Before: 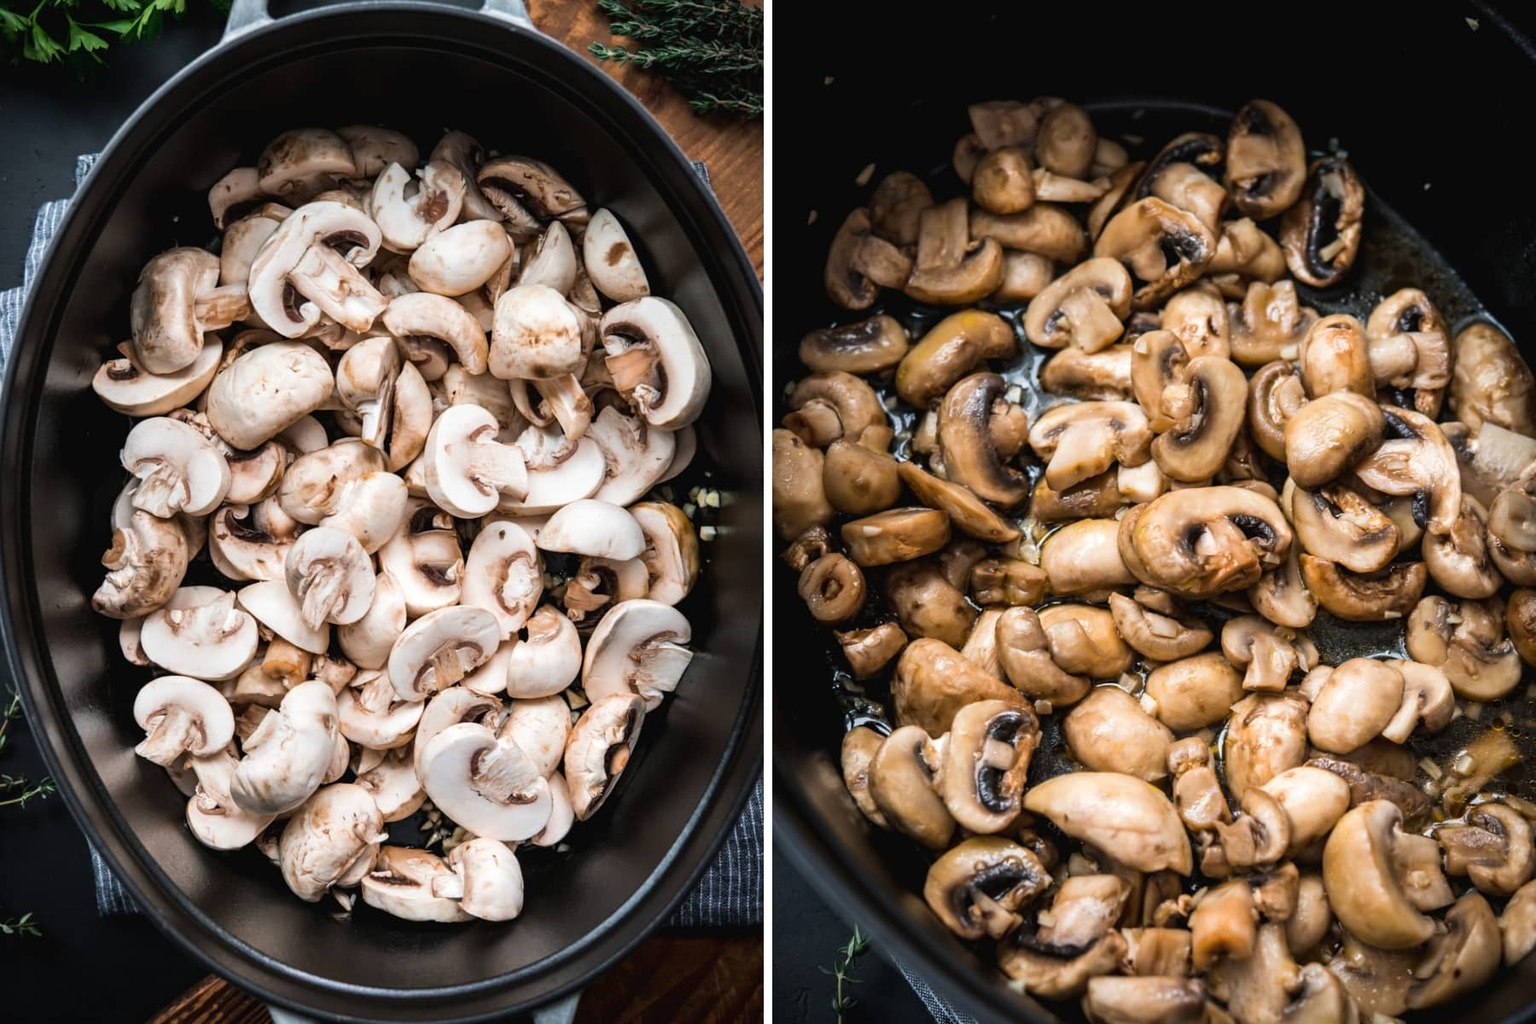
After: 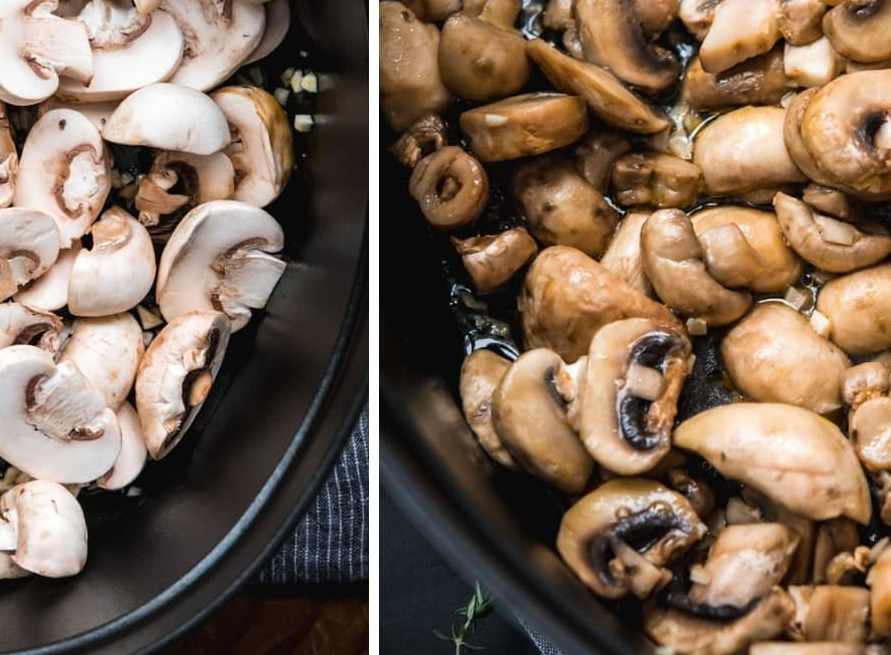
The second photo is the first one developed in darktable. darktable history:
crop: left 29.266%, top 41.856%, right 21.198%, bottom 3.491%
